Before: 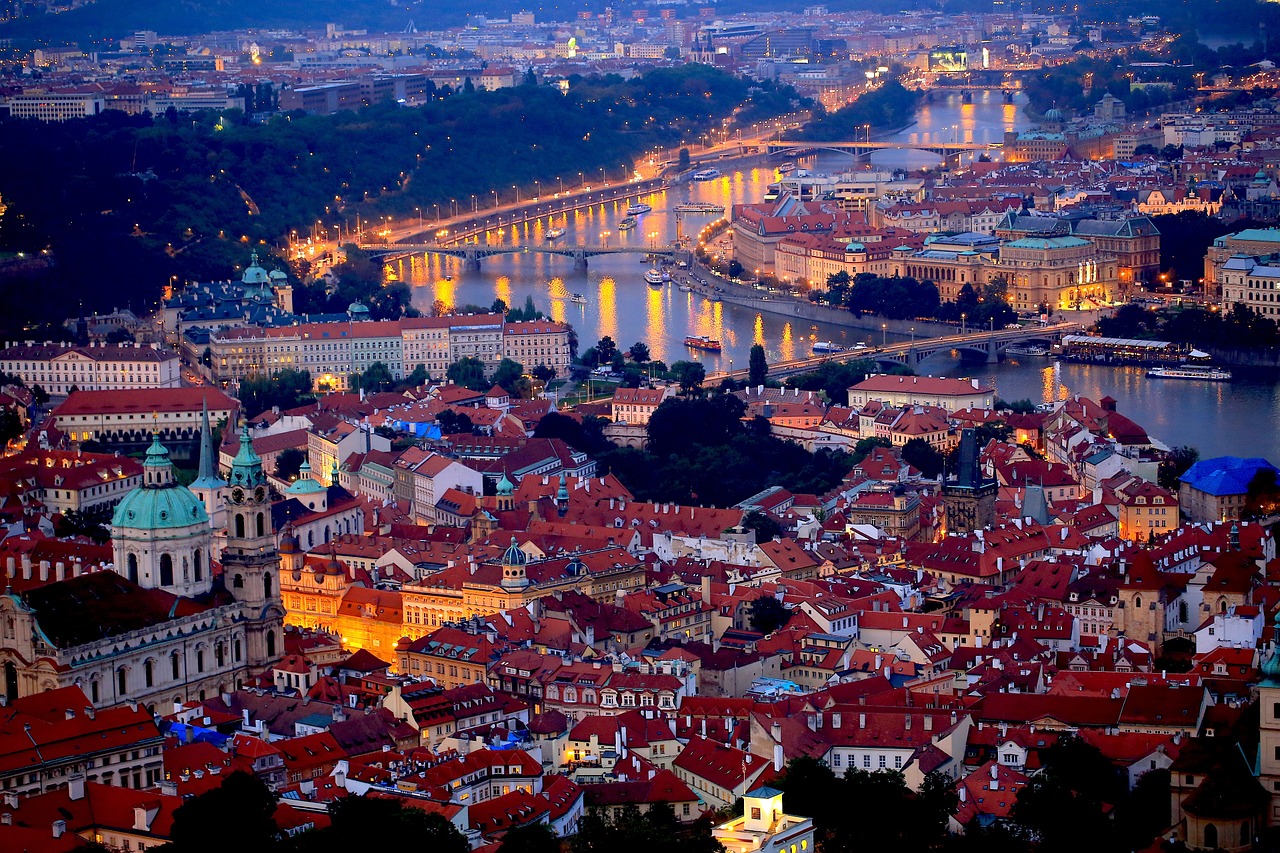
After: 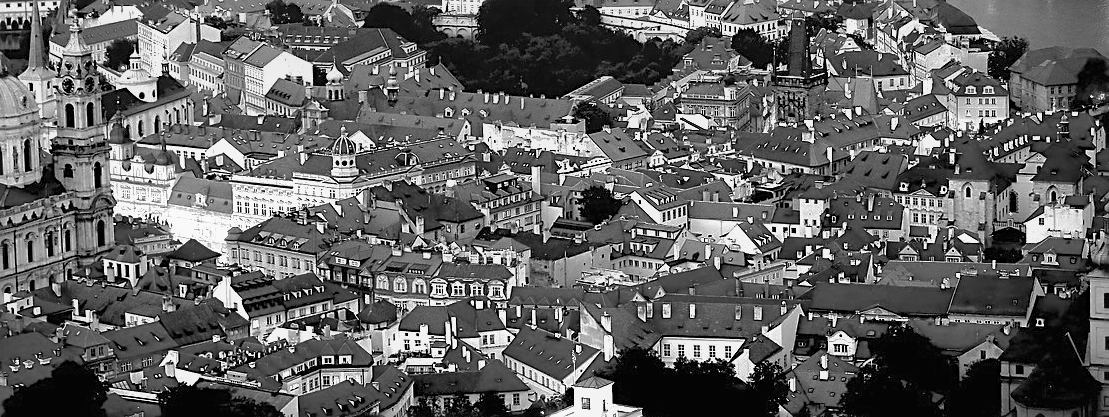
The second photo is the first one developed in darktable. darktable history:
shadows and highlights: on, module defaults
crop and rotate: left 13.306%, top 48.129%, bottom 2.928%
sharpen: on, module defaults
monochrome: a 30.25, b 92.03
exposure: black level correction 0, exposure 1.45 EV, compensate exposure bias true, compensate highlight preservation false
